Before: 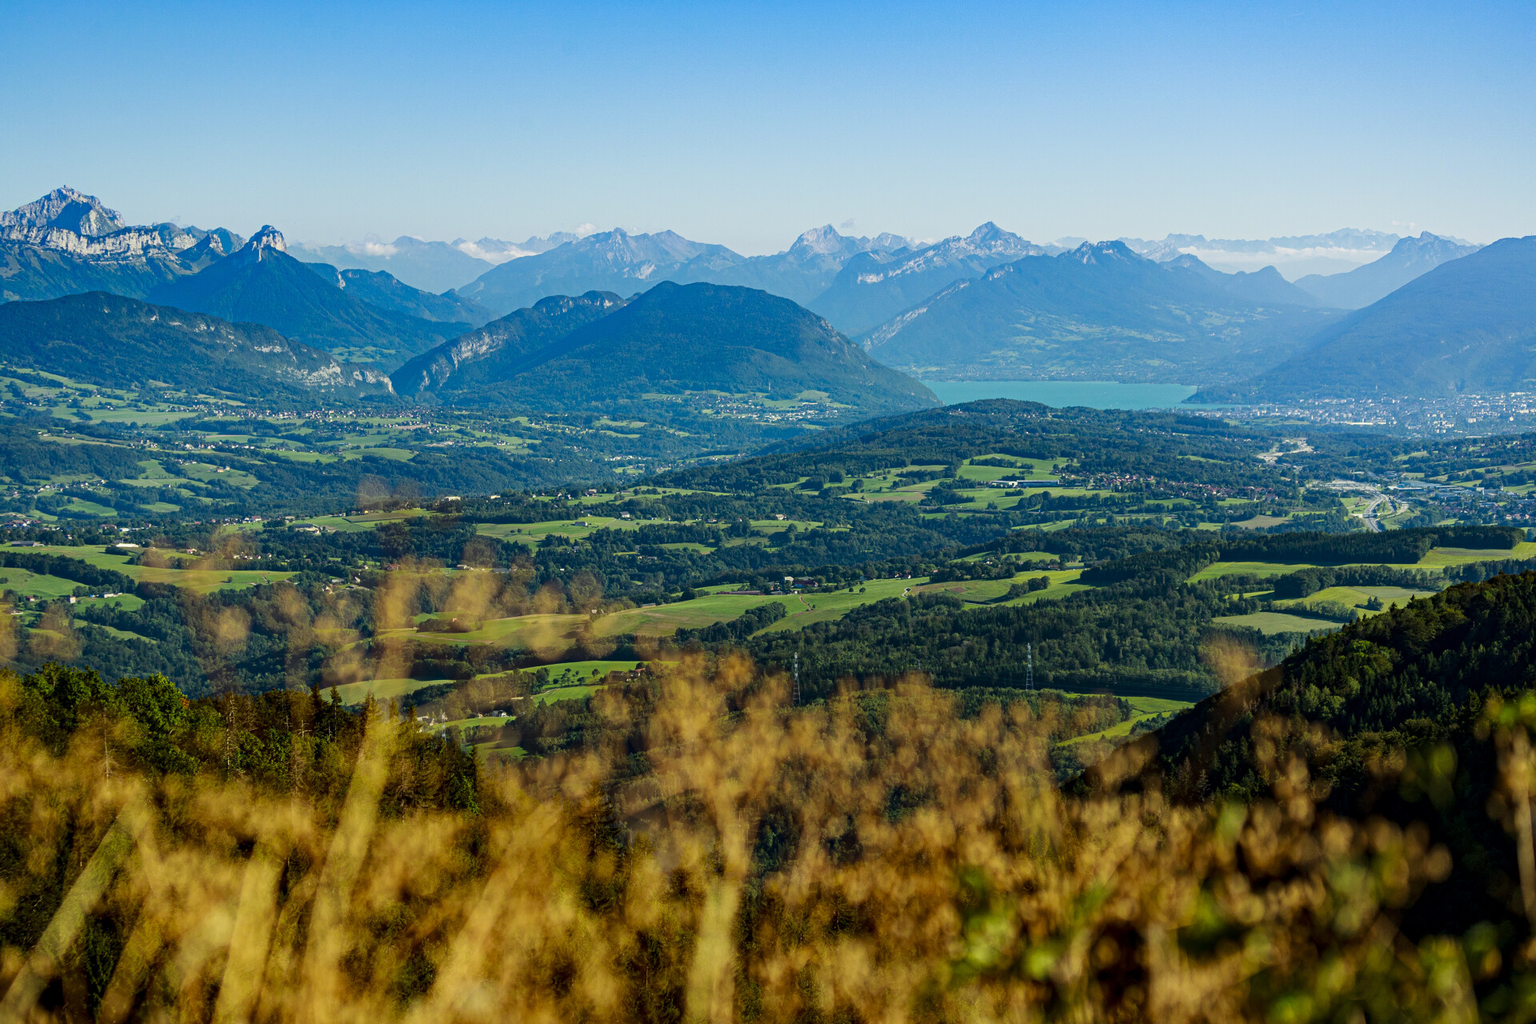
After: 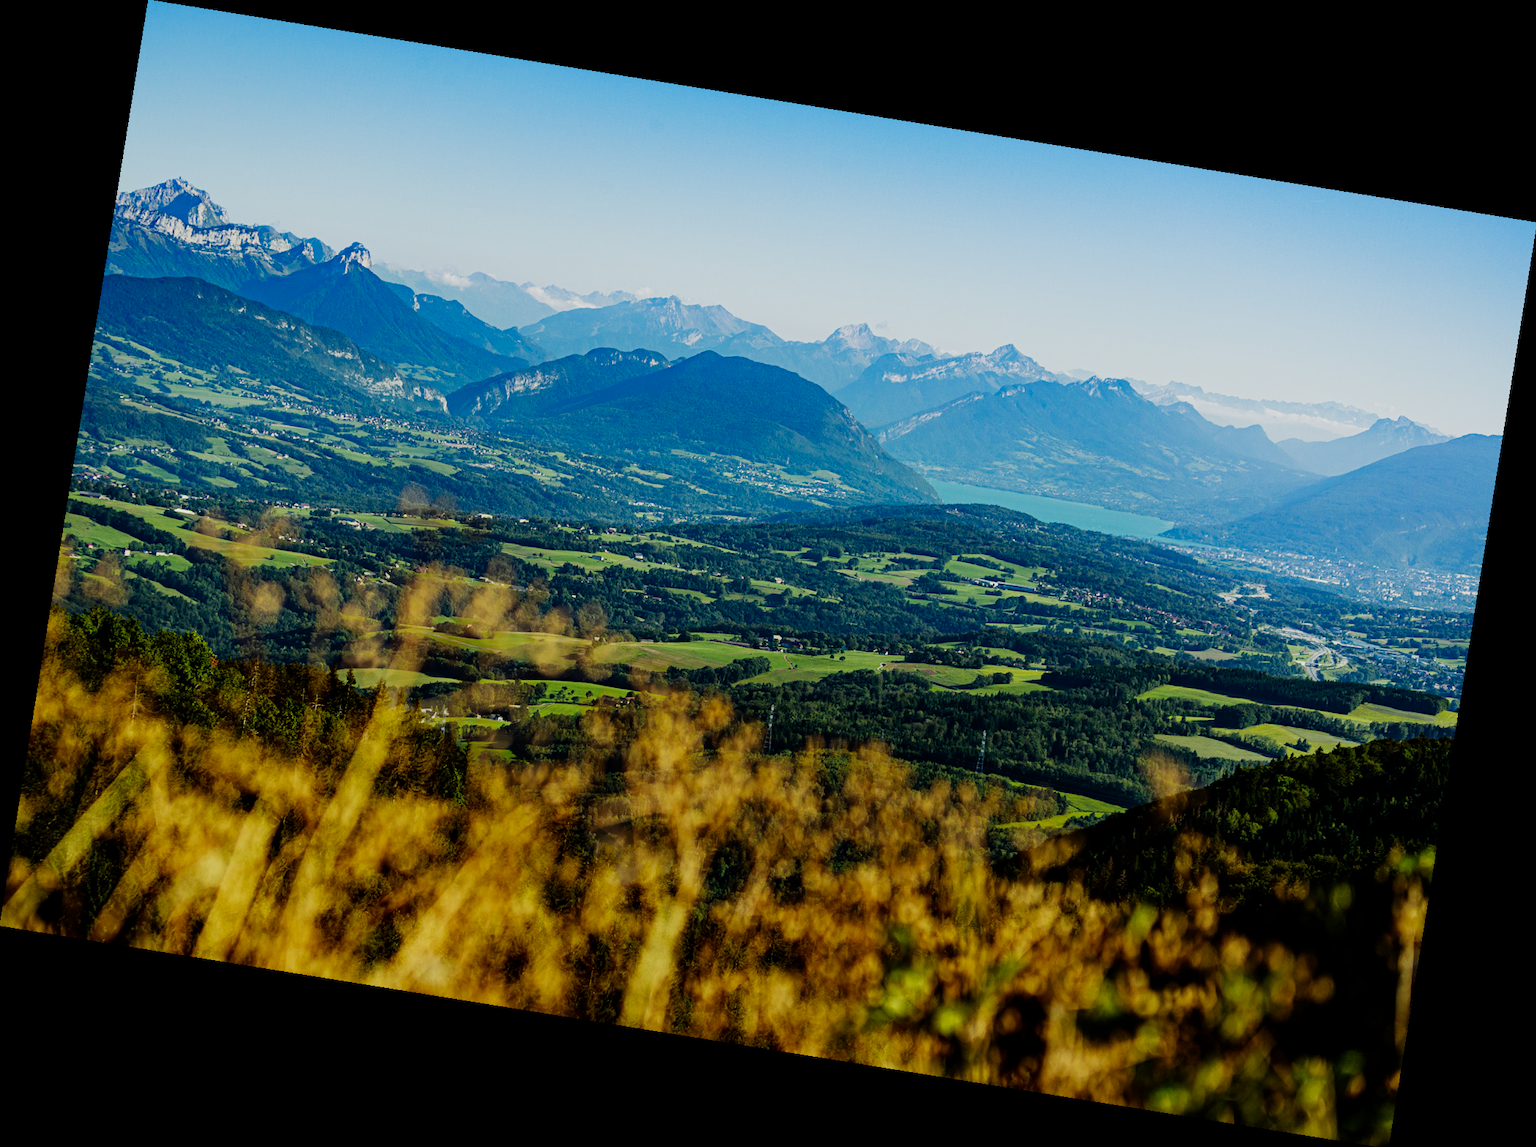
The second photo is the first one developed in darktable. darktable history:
filmic rgb: black relative exposure -16 EV, white relative exposure 5.31 EV, hardness 5.9, contrast 1.25, preserve chrominance no, color science v5 (2021)
rotate and perspective: rotation 9.12°, automatic cropping off
exposure: compensate highlight preservation false
